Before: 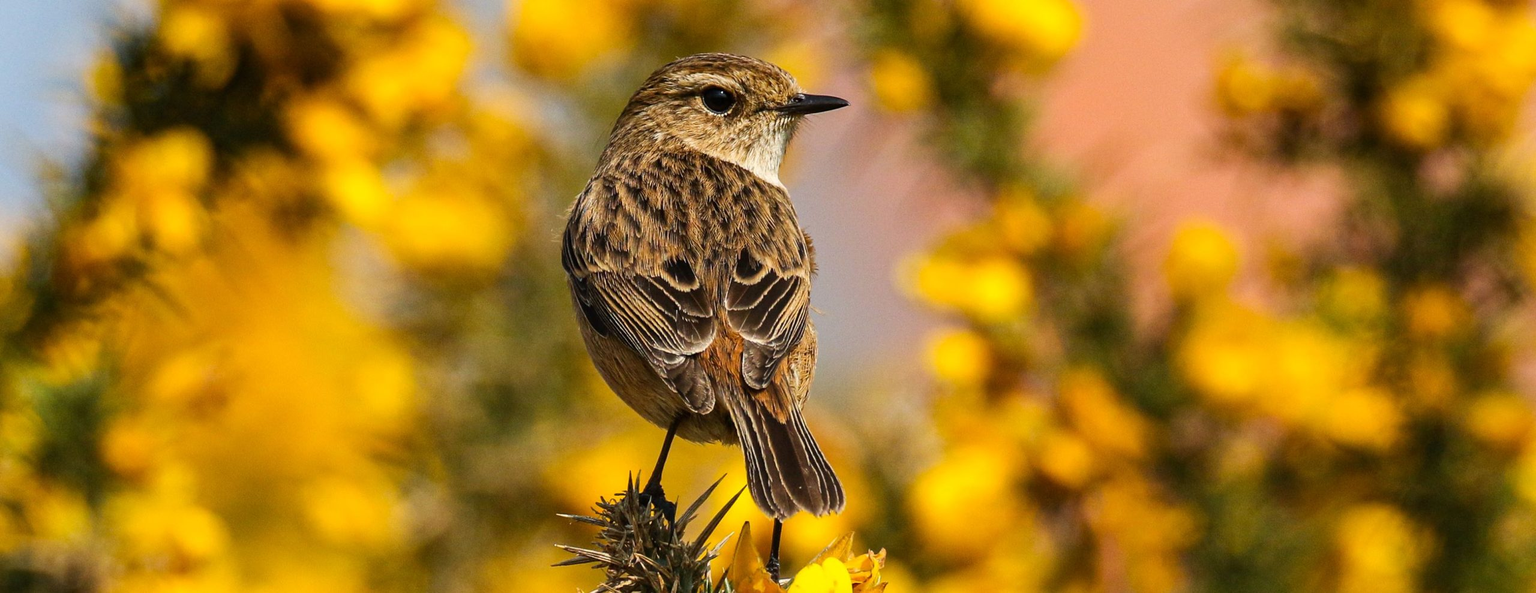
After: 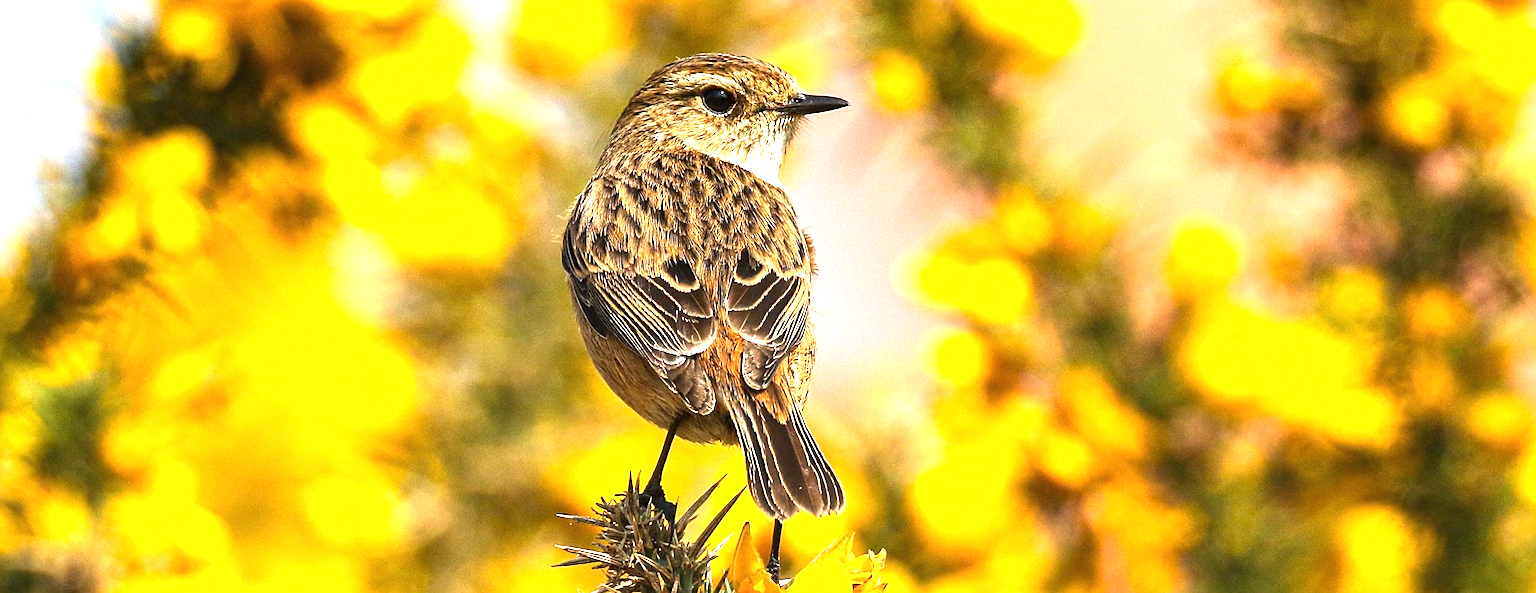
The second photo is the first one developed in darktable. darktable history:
sharpen: amount 0.493
exposure: black level correction 0, exposure 1.456 EV, compensate highlight preservation false
